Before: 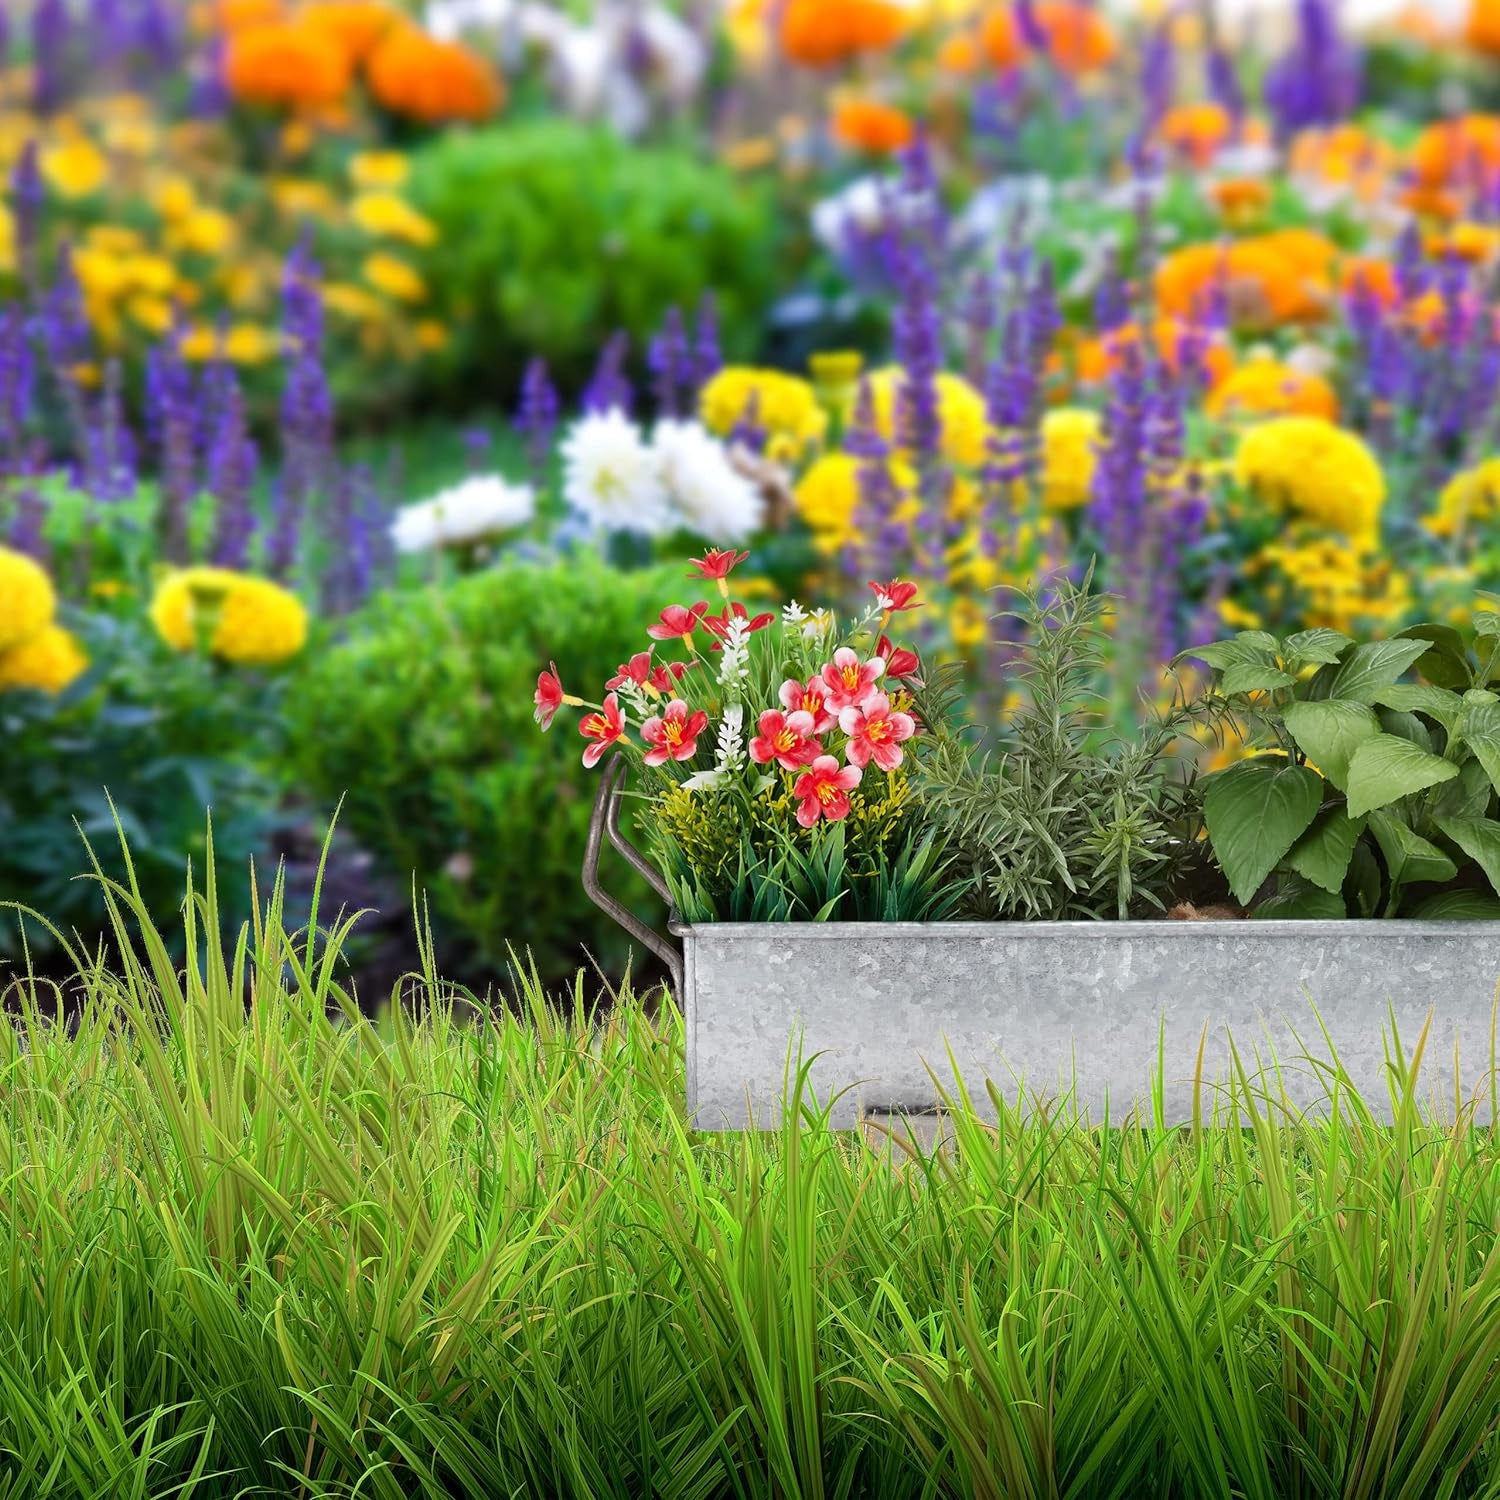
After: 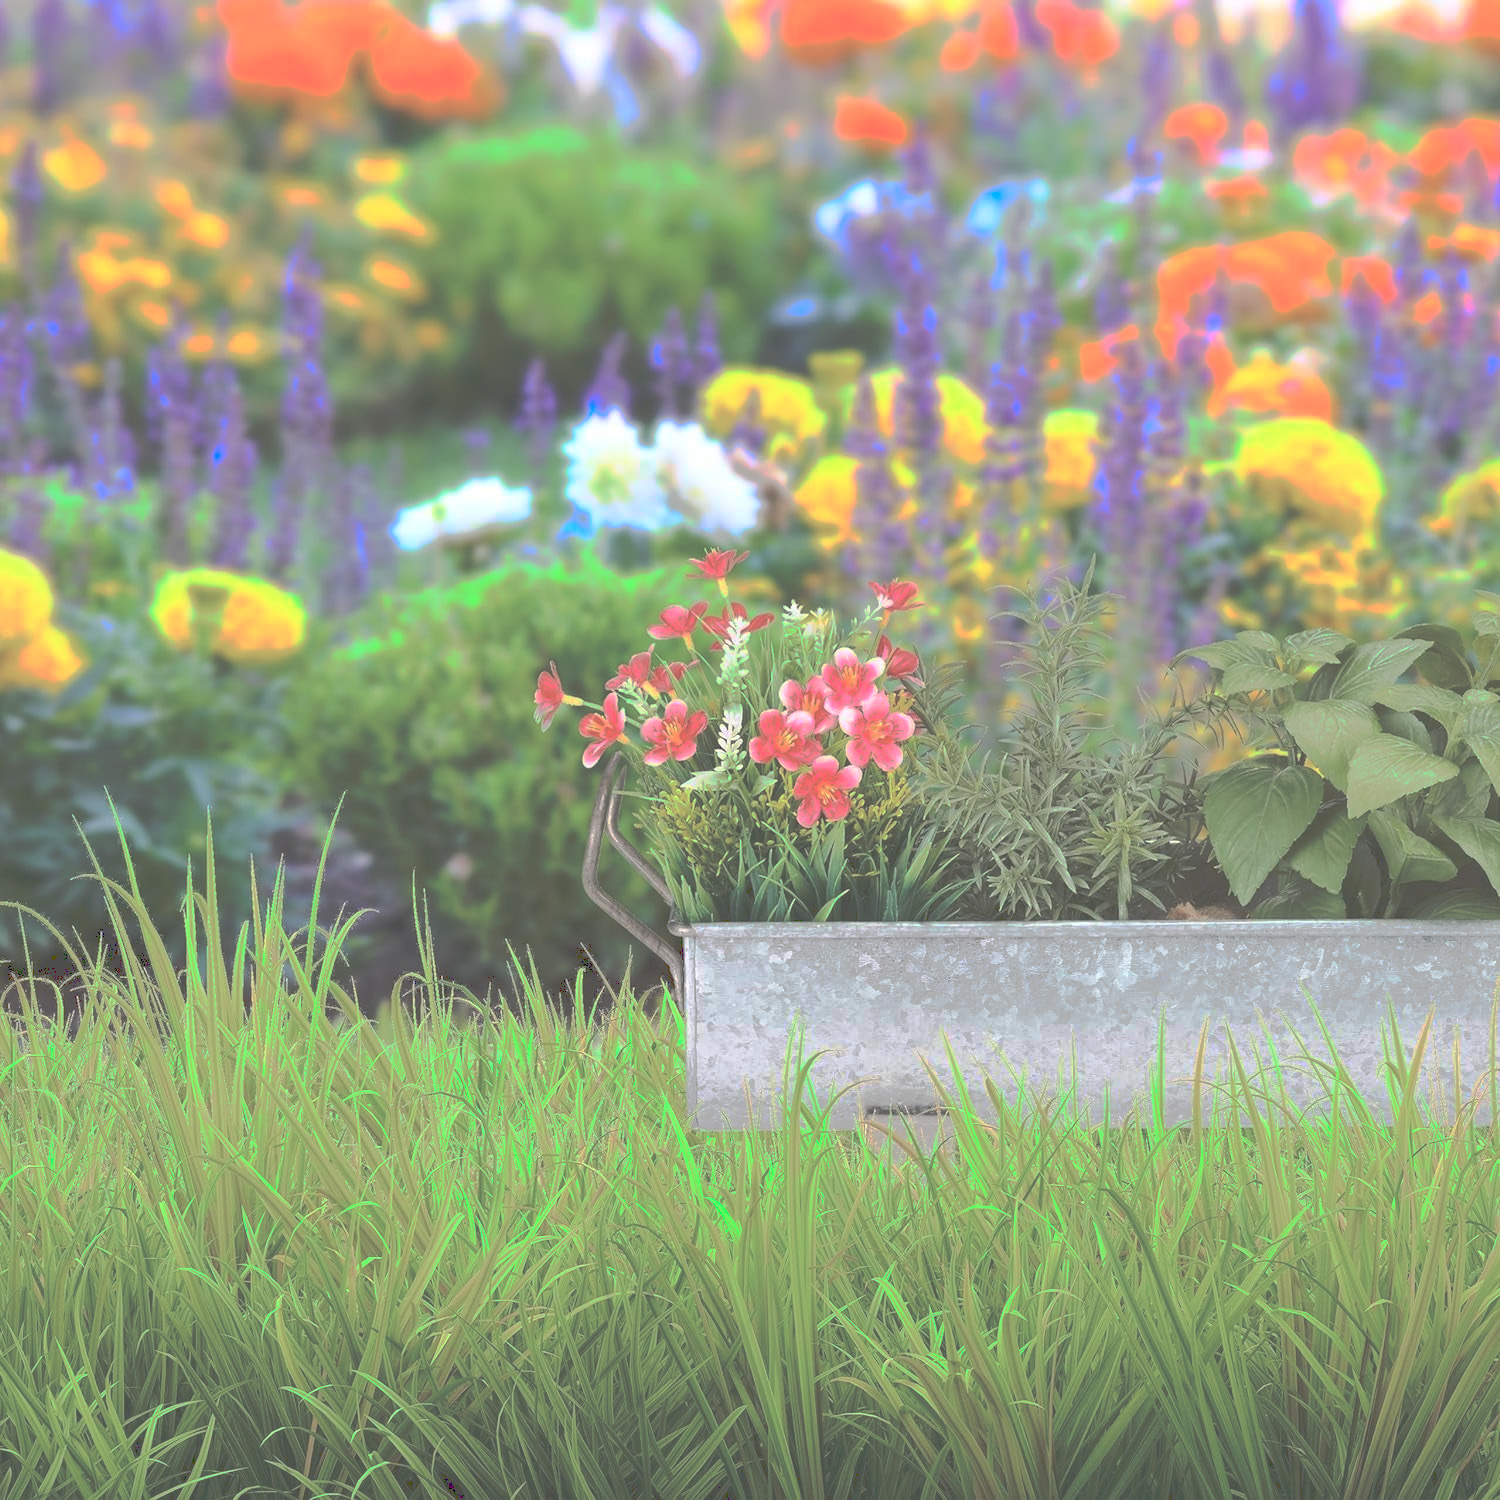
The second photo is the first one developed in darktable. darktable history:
tone curve: curves: ch0 [(0, 0) (0.003, 0.322) (0.011, 0.327) (0.025, 0.345) (0.044, 0.365) (0.069, 0.378) (0.1, 0.391) (0.136, 0.403) (0.177, 0.412) (0.224, 0.429) (0.277, 0.448) (0.335, 0.474) (0.399, 0.503) (0.468, 0.537) (0.543, 0.57) (0.623, 0.61) (0.709, 0.653) (0.801, 0.699) (0.898, 0.75) (1, 1)], preserve colors none
base curve: curves: ch0 [(0, 0) (0.028, 0.03) (0.121, 0.232) (0.46, 0.748) (0.859, 0.968) (1, 1)]
rgb levels: preserve colors max RGB
